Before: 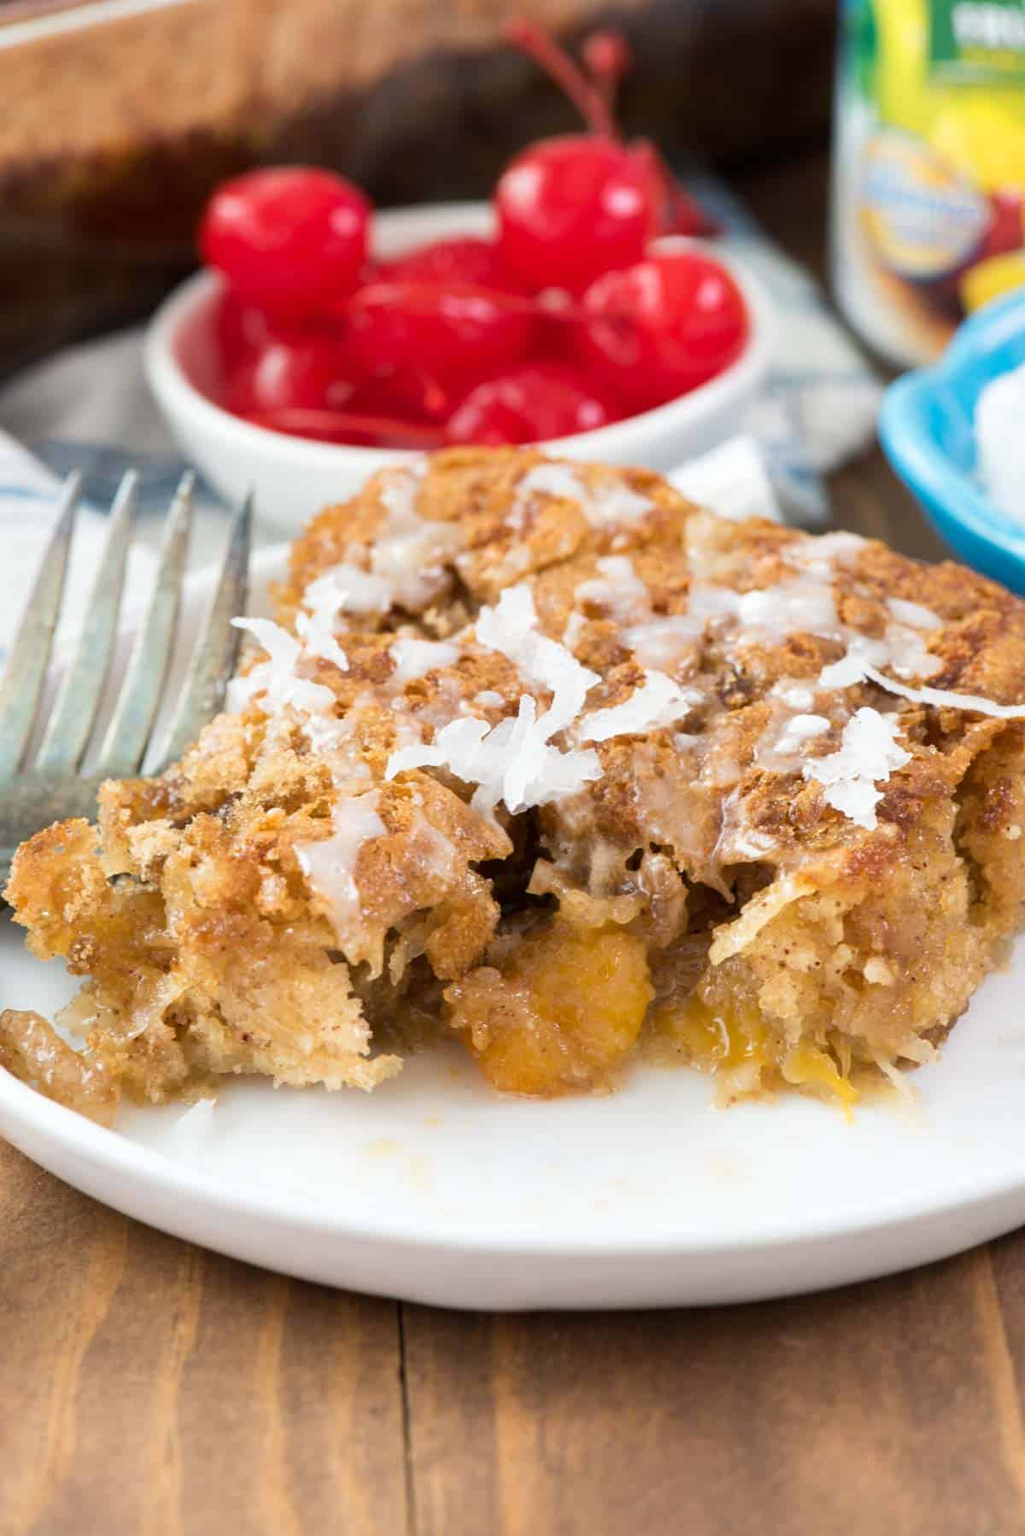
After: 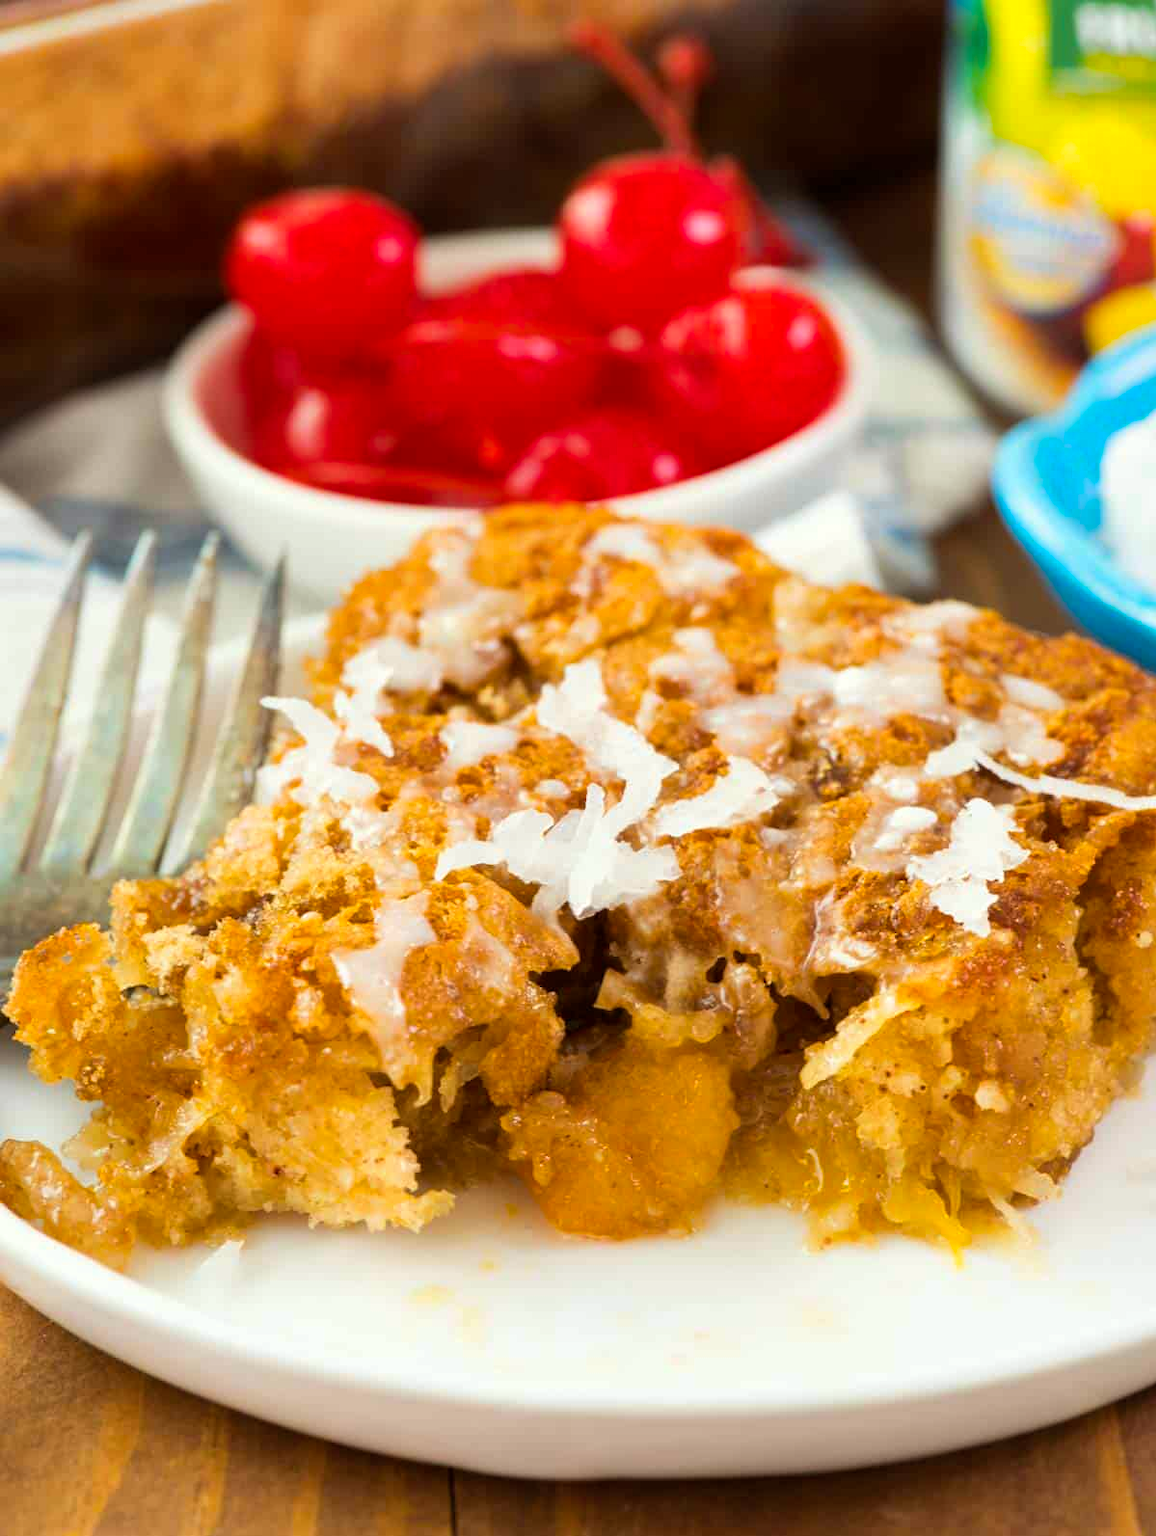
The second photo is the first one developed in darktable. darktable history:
crop and rotate: top 0%, bottom 11.36%
color balance rgb: shadows lift › chroma 3.152%, shadows lift › hue 278.35°, power › chroma 2.515%, power › hue 68.84°, linear chroma grading › shadows -30.2%, linear chroma grading › global chroma 35.015%, perceptual saturation grading › global saturation 2.442%, global vibrance 9.362%
